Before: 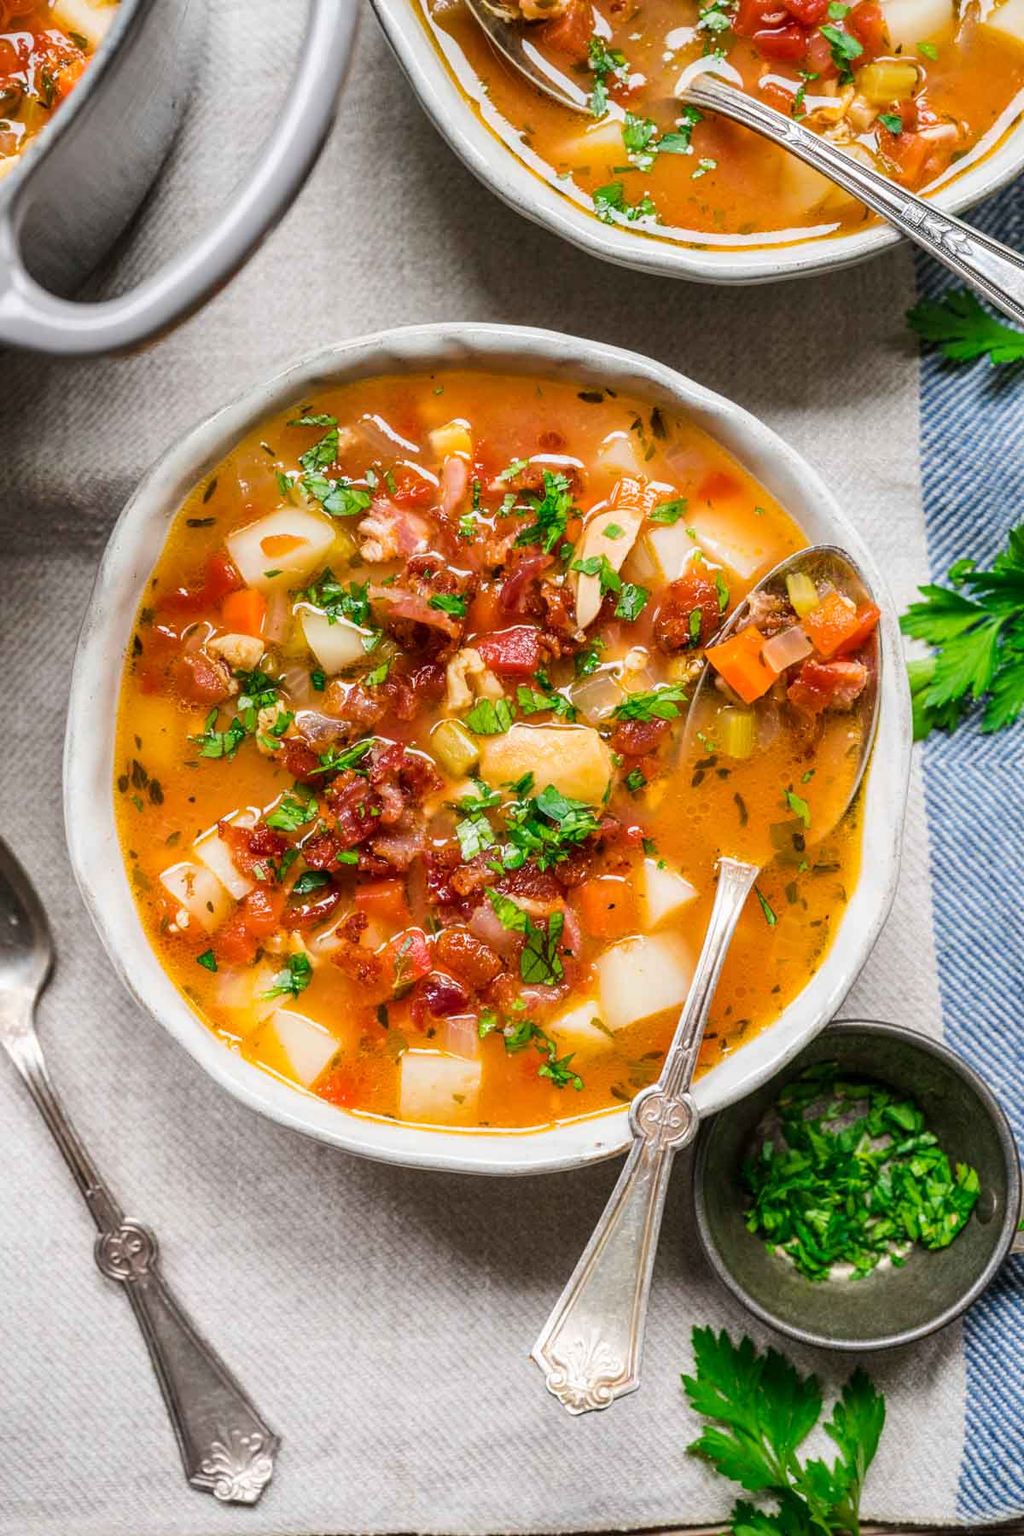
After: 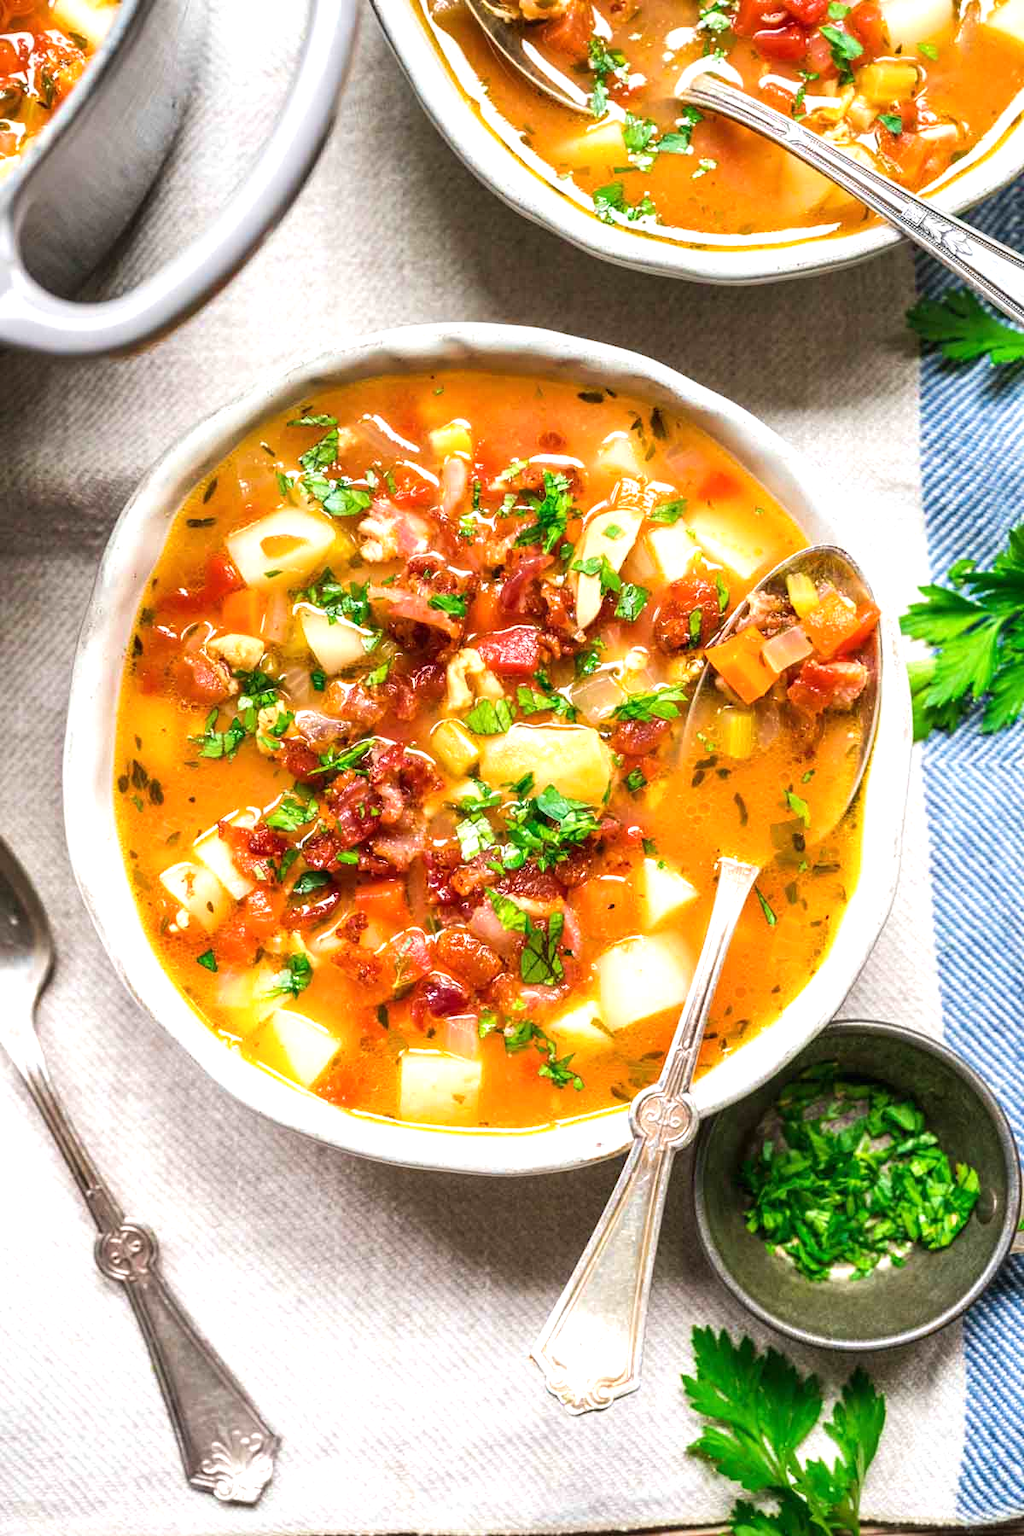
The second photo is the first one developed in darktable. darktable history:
exposure: black level correction 0, exposure 0.7 EV, compensate exposure bias true, compensate highlight preservation false
tone equalizer: on, module defaults
velvia: on, module defaults
